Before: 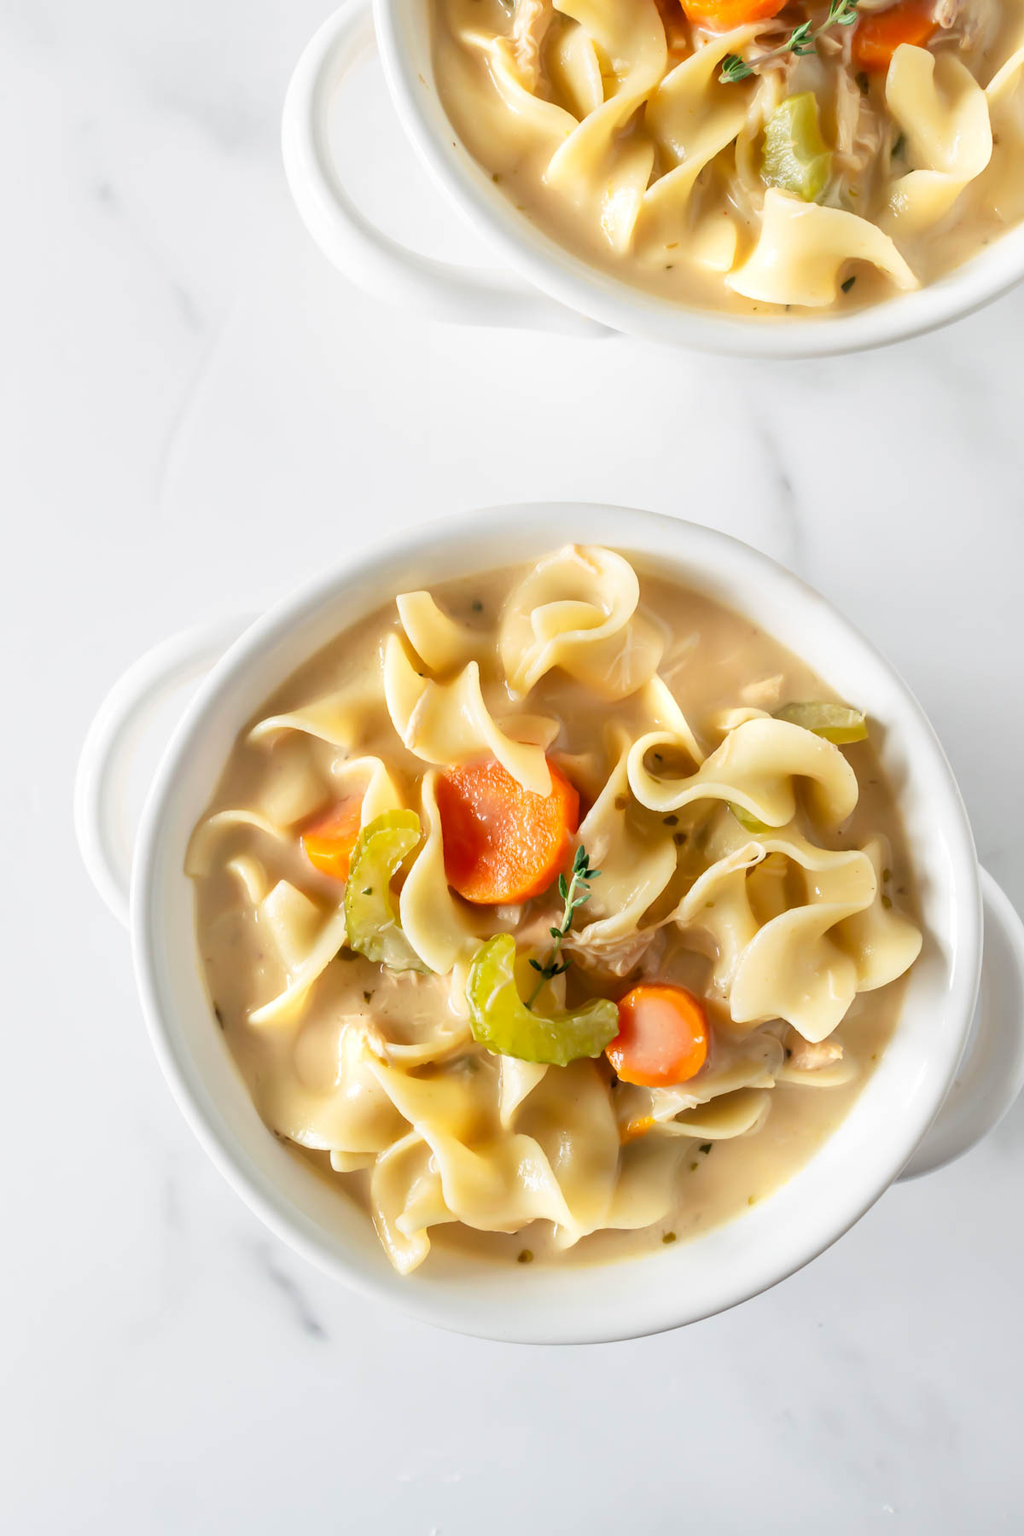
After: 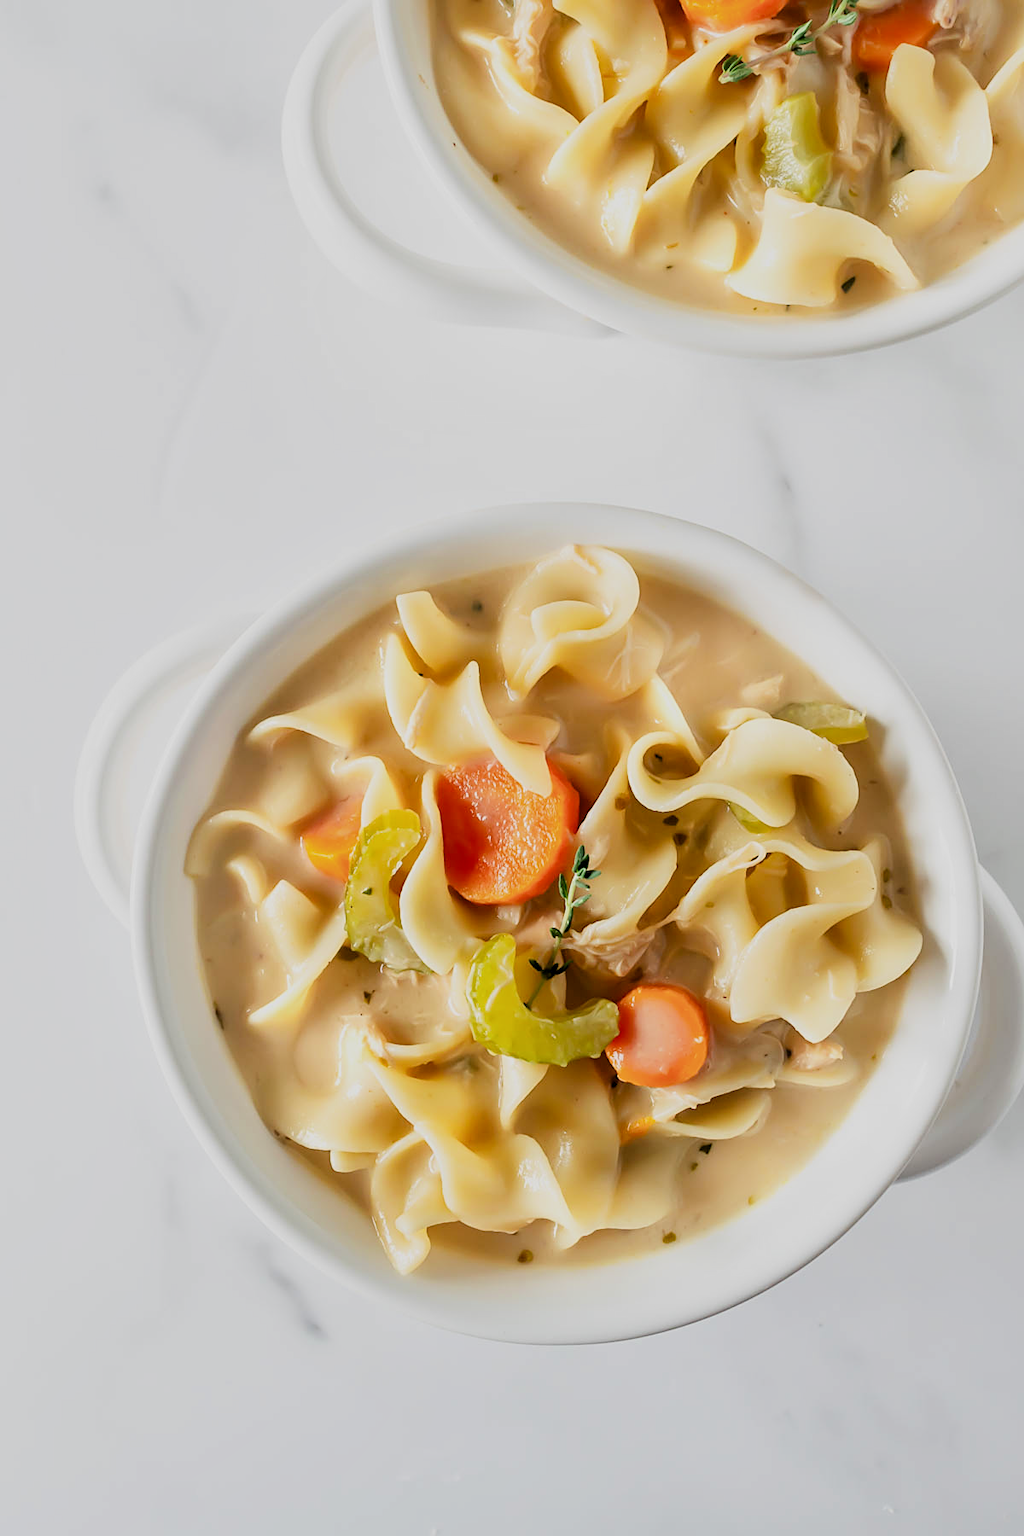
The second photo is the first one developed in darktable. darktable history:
filmic rgb: black relative exposure -7.65 EV, white relative exposure 4.56 EV, hardness 3.61, contrast 1.05
exposure: black level correction 0.002, compensate highlight preservation false
sharpen: on, module defaults
local contrast: mode bilateral grid, contrast 20, coarseness 50, detail 120%, midtone range 0.2
